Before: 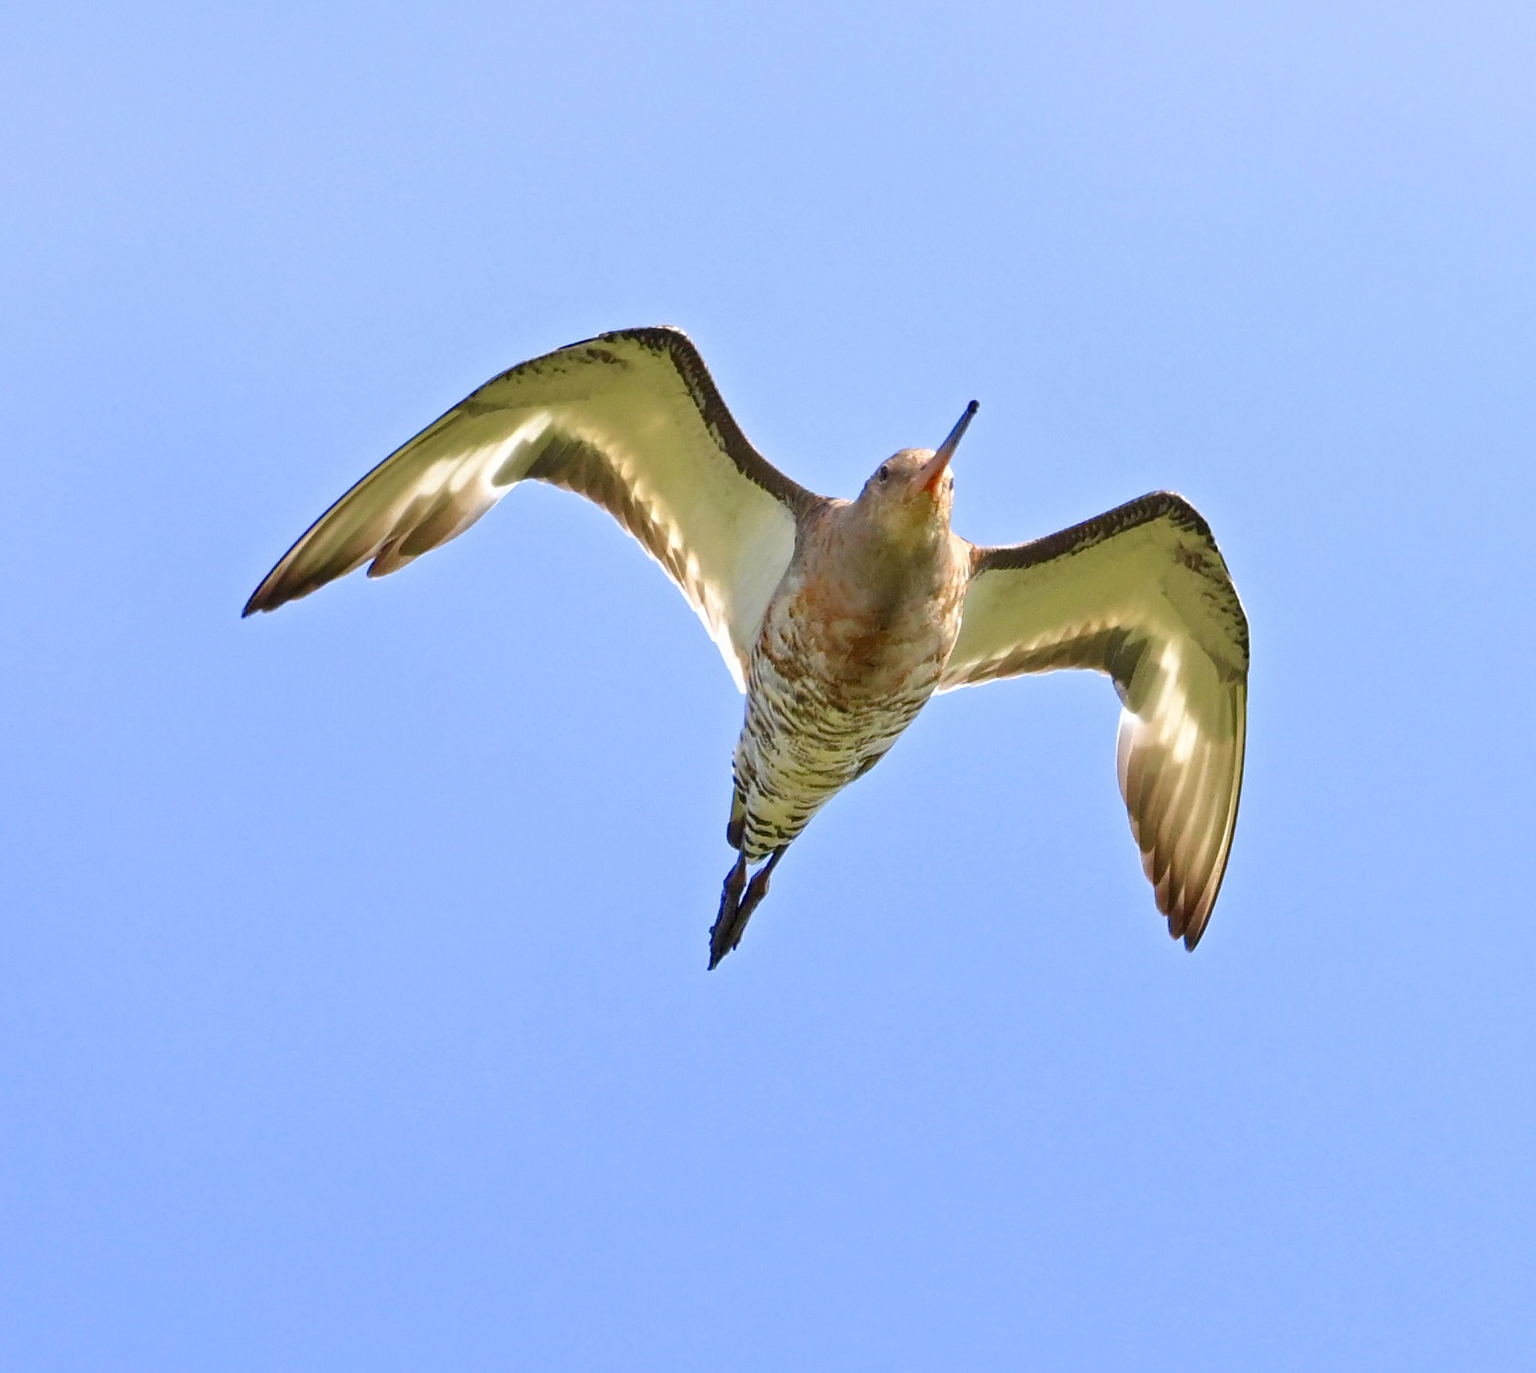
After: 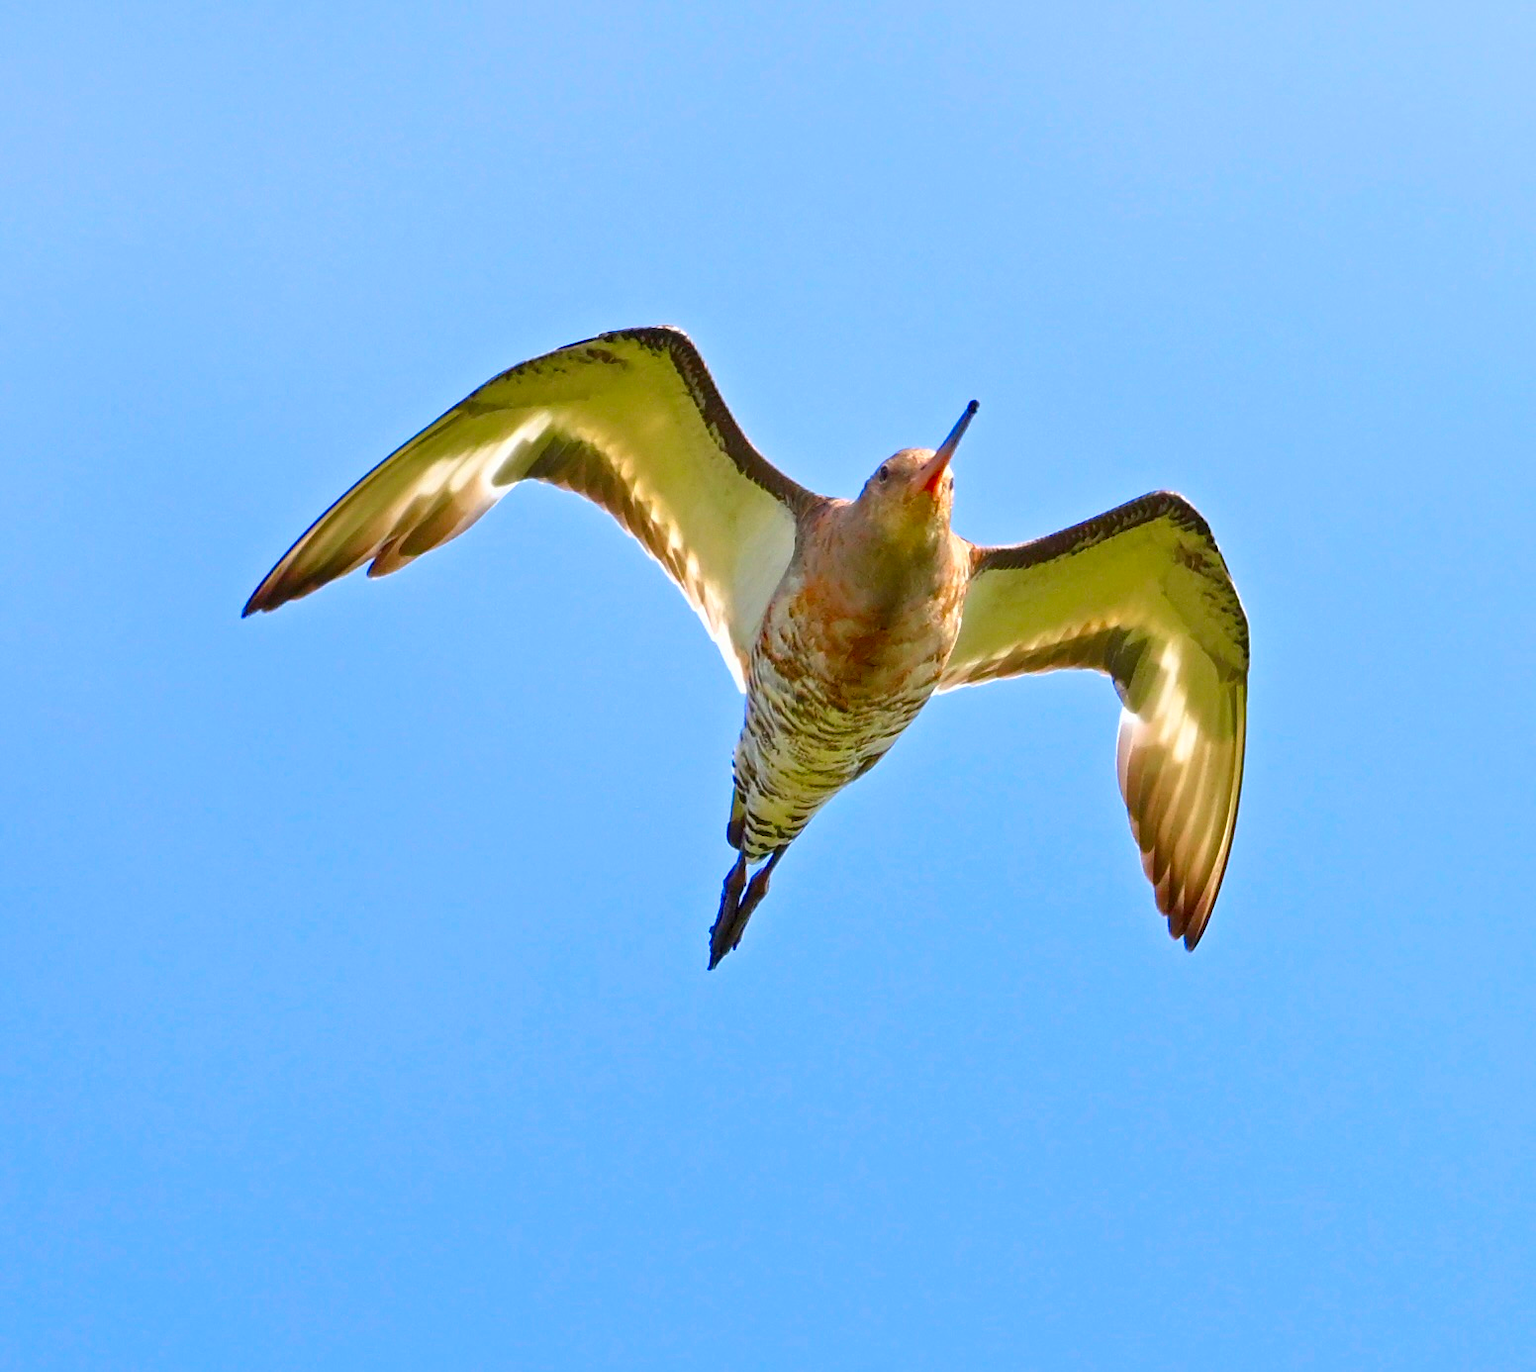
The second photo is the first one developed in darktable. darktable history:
contrast brightness saturation: brightness -0.022, saturation 0.342
